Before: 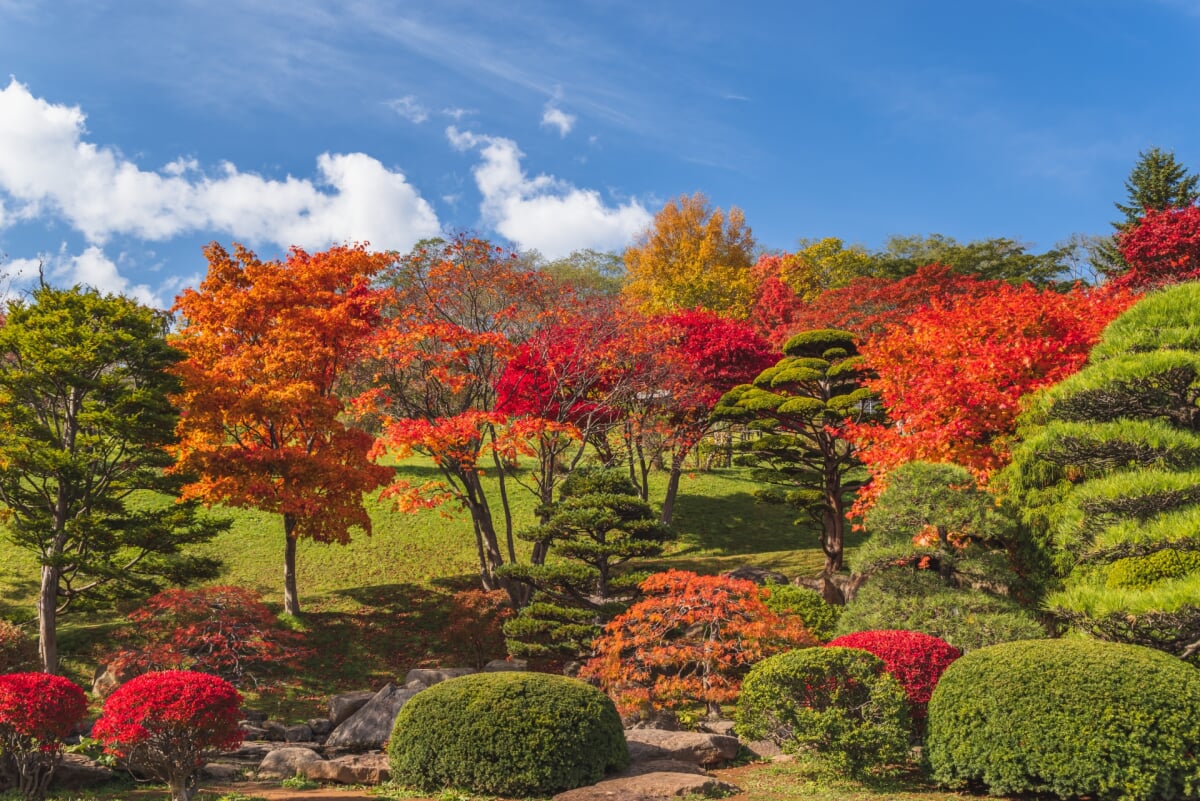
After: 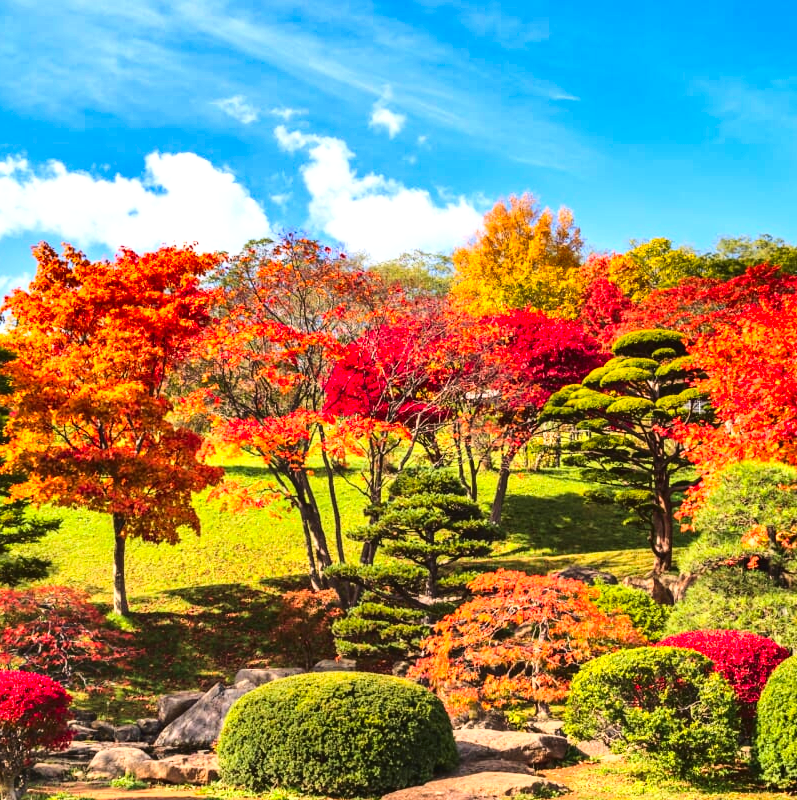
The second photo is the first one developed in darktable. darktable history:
velvia: strength 9.08%
crop and rotate: left 14.32%, right 19.209%
shadows and highlights: radius 173.02, shadows 27.89, white point adjustment 3.09, highlights -68.9, soften with gaussian
exposure: exposure 0.187 EV, compensate exposure bias true, compensate highlight preservation false
base curve: curves: ch0 [(0, 0) (0.028, 0.03) (0.121, 0.232) (0.46, 0.748) (0.859, 0.968) (1, 1)]
contrast brightness saturation: contrast 0.17, saturation 0.295
